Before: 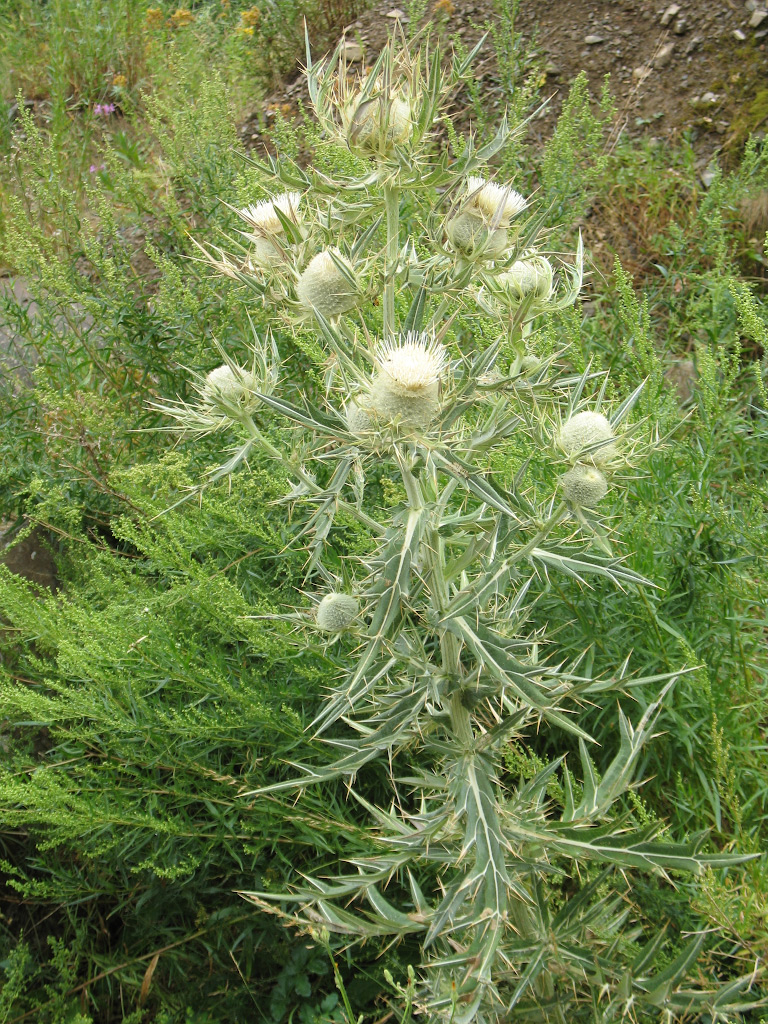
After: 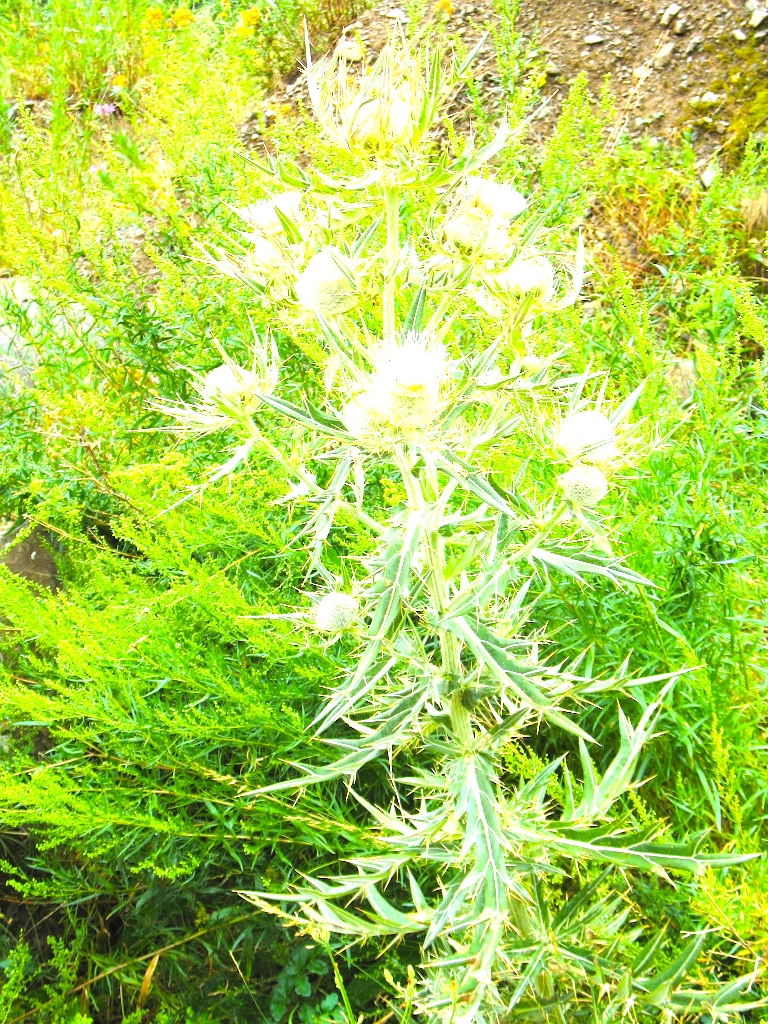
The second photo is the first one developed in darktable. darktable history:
color balance rgb: shadows lift › luminance -19.598%, highlights gain › luminance 16.82%, highlights gain › chroma 2.872%, highlights gain › hue 262.12°, perceptual saturation grading › global saturation 29.929%, perceptual brilliance grading › global brilliance 1.821%, perceptual brilliance grading › highlights -3.635%, global vibrance 30.054%
exposure: black level correction 0, exposure 1.684 EV, compensate exposure bias true, compensate highlight preservation false
